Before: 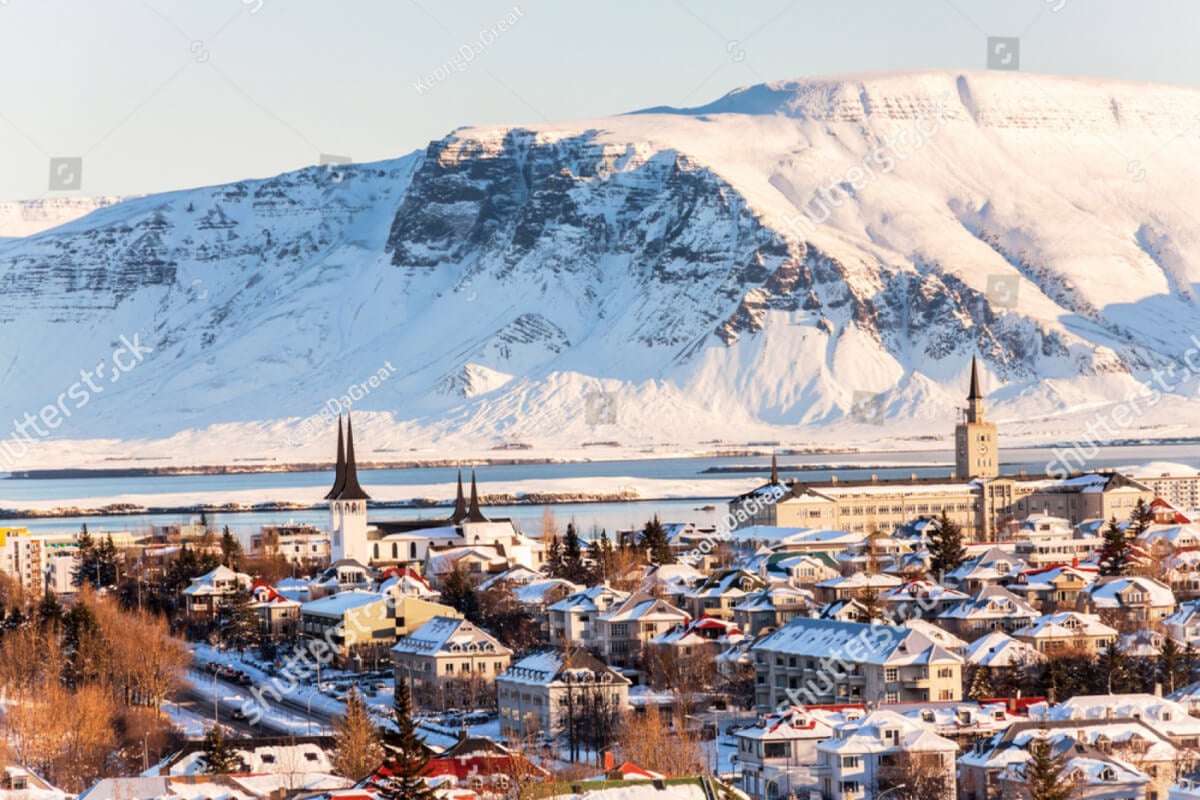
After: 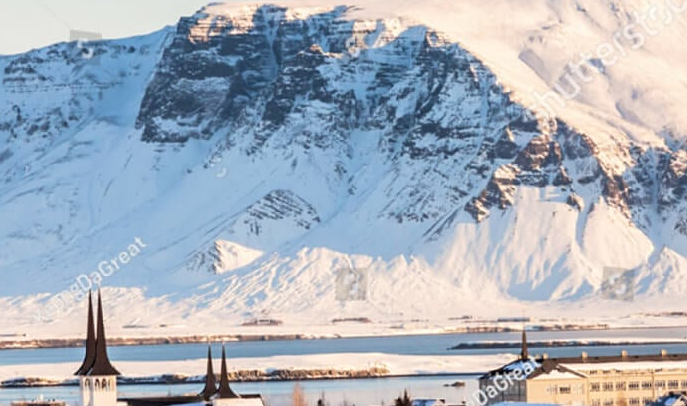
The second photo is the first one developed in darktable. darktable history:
crop: left 20.844%, top 15.505%, right 21.776%, bottom 33.662%
sharpen: amount 0.211
